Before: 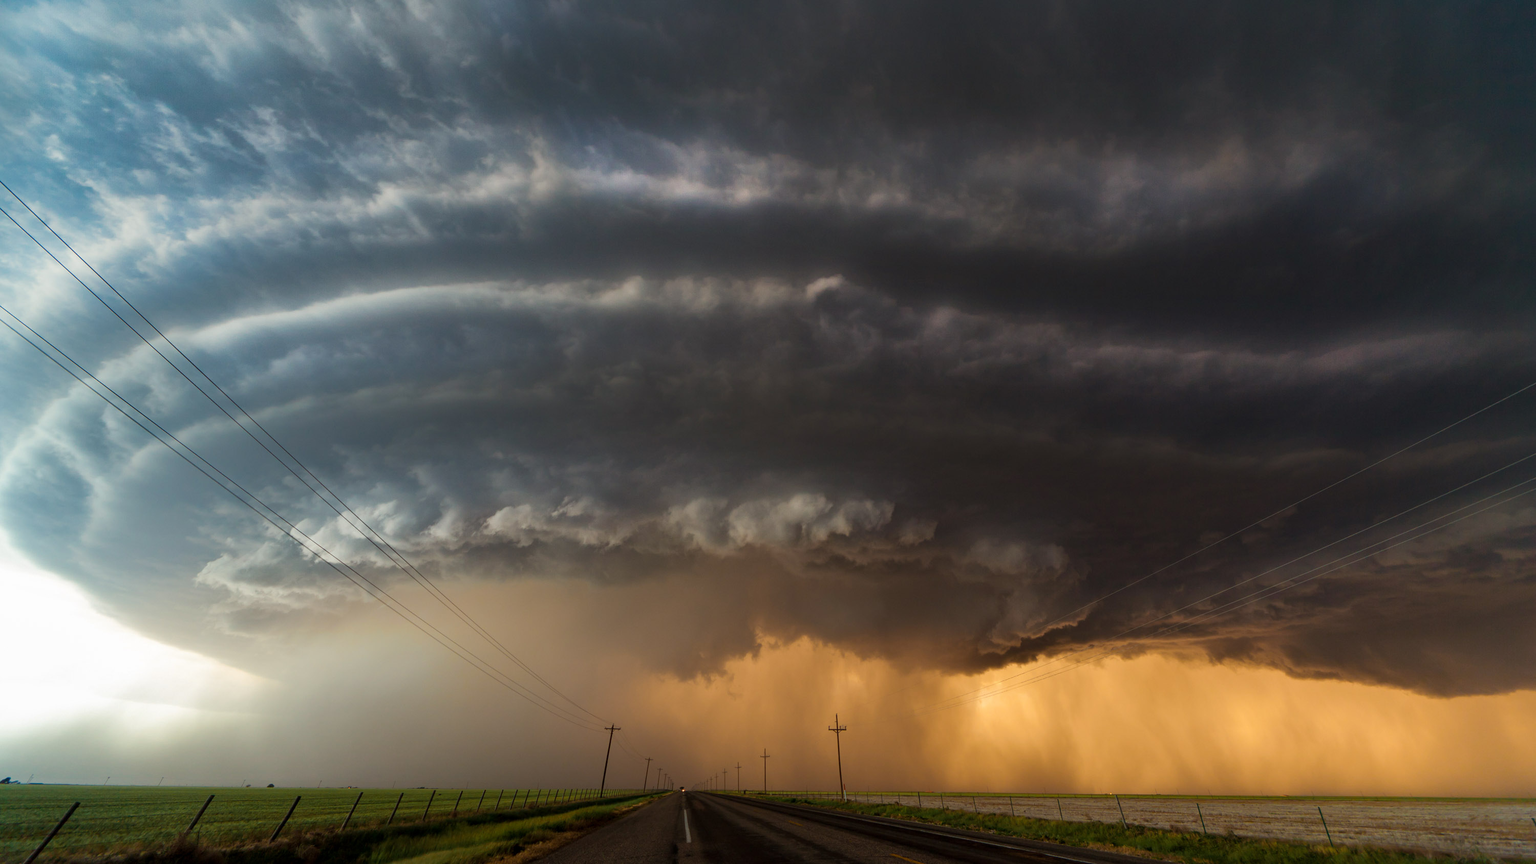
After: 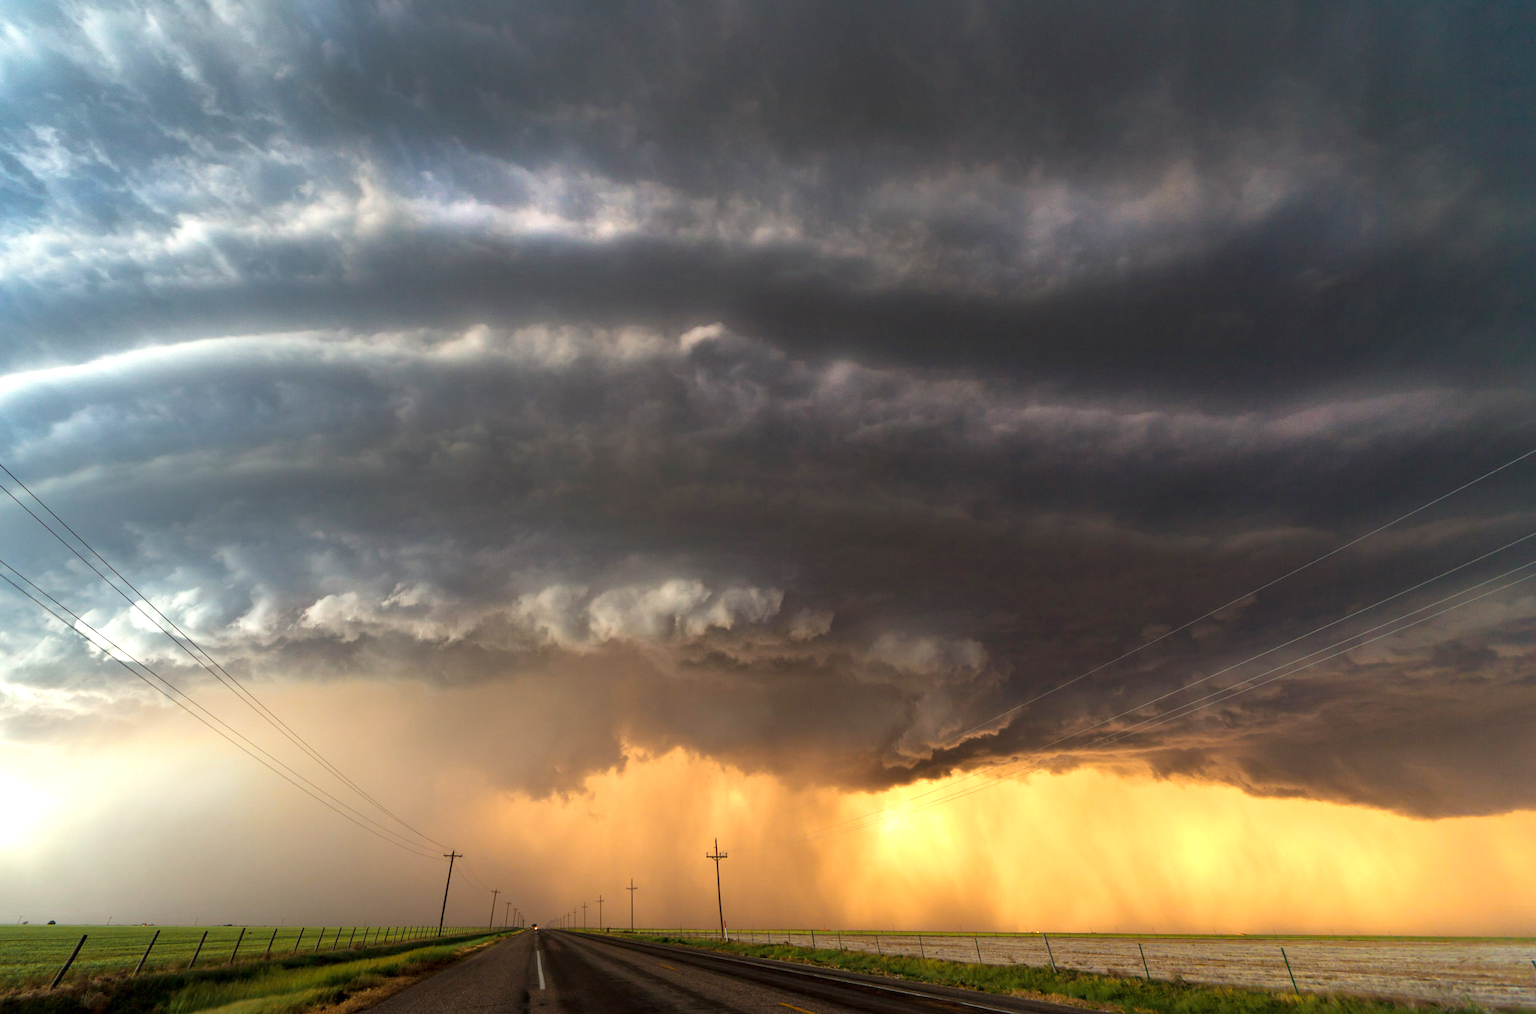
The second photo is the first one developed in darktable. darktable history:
crop and rotate: left 14.783%
exposure: exposure 0.077 EV, compensate exposure bias true, compensate highlight preservation false
